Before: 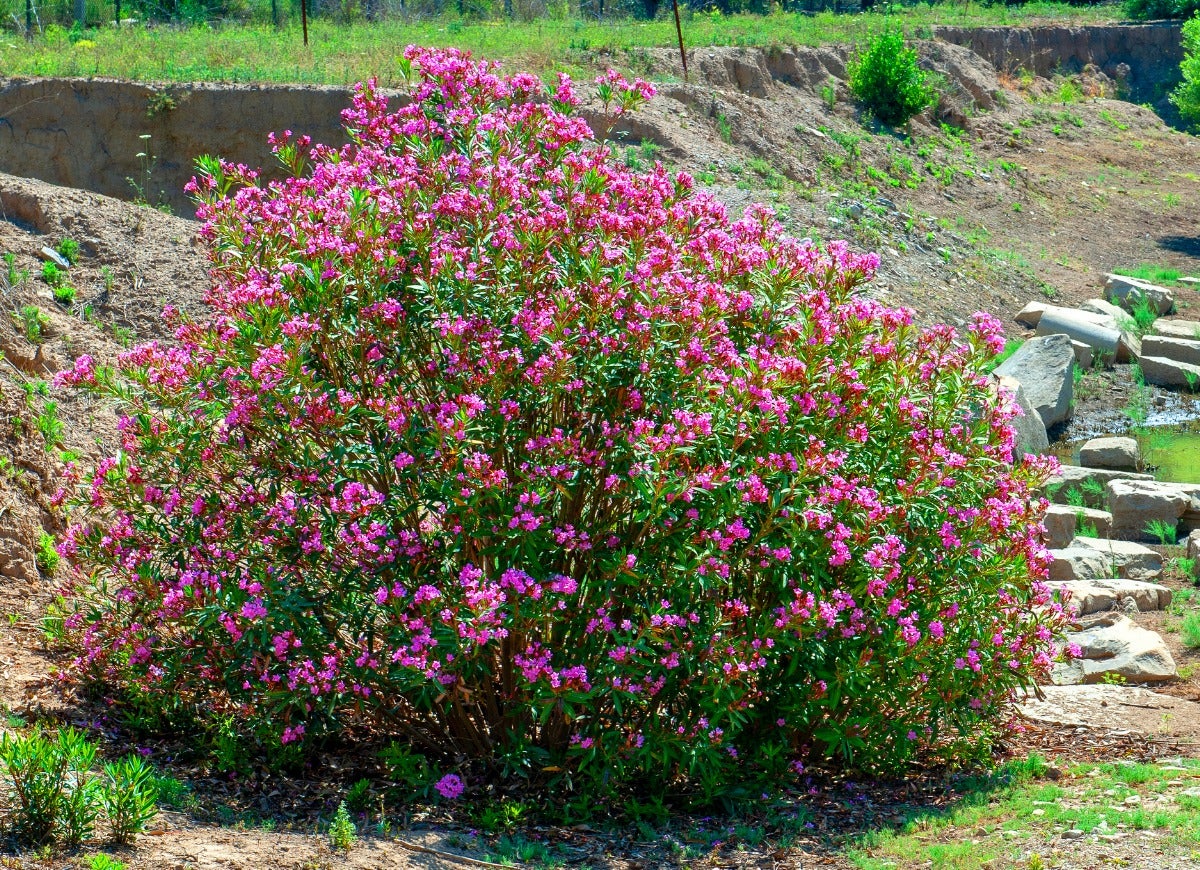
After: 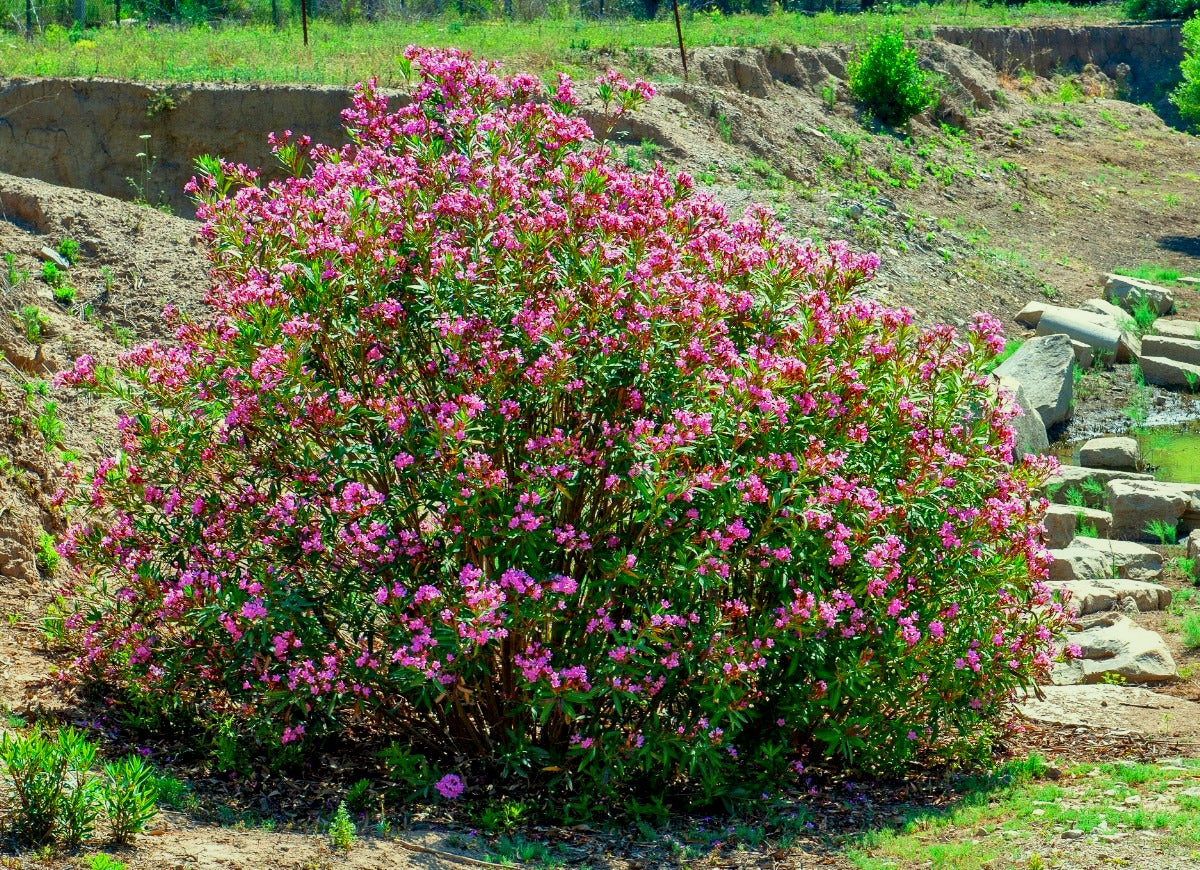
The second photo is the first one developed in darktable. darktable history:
color correction: highlights a* -5.94, highlights b* 11.19
sigmoid: contrast 1.22, skew 0.65
local contrast: mode bilateral grid, contrast 20, coarseness 50, detail 144%, midtone range 0.2
